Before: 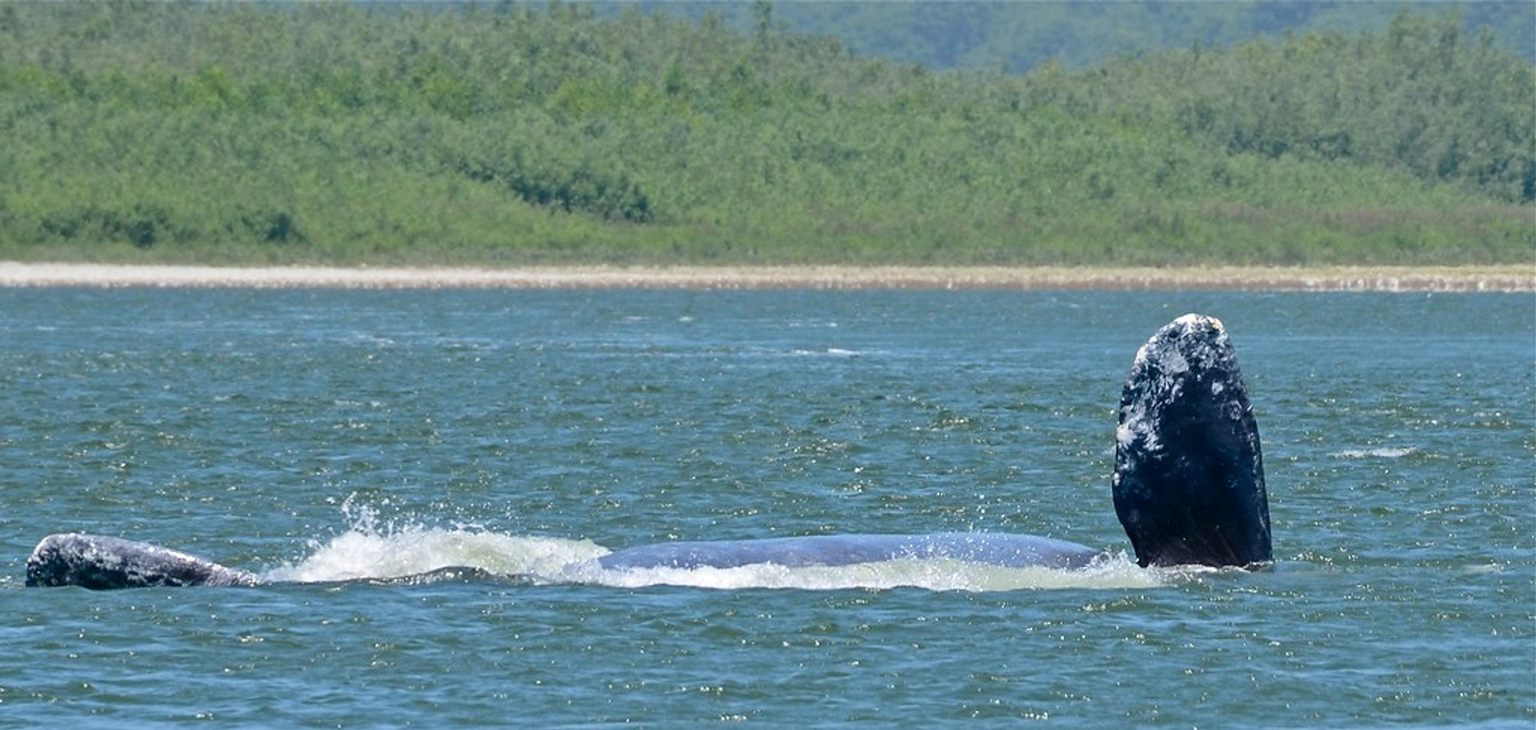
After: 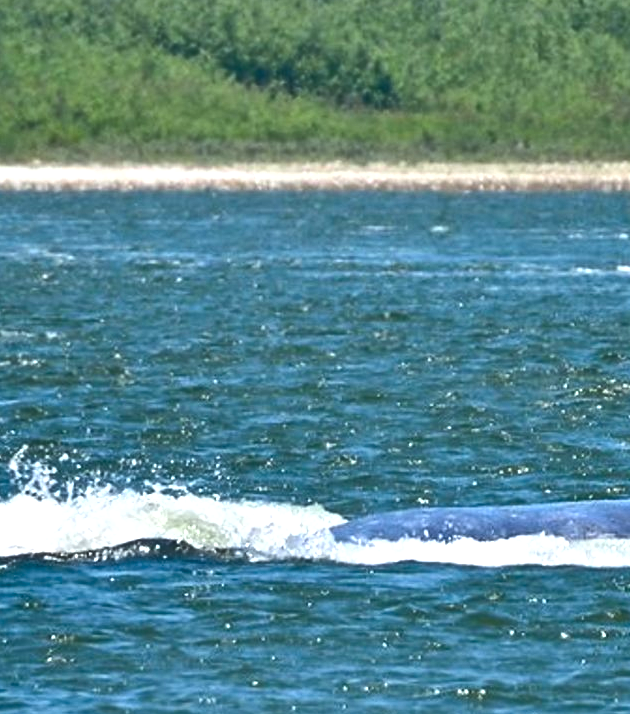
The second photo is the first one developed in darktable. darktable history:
shadows and highlights: shadows 80.65, white point adjustment -8.94, highlights -61.47, soften with gaussian
exposure: exposure 1 EV, compensate highlight preservation false
crop and rotate: left 21.786%, top 18.725%, right 45.395%, bottom 2.979%
